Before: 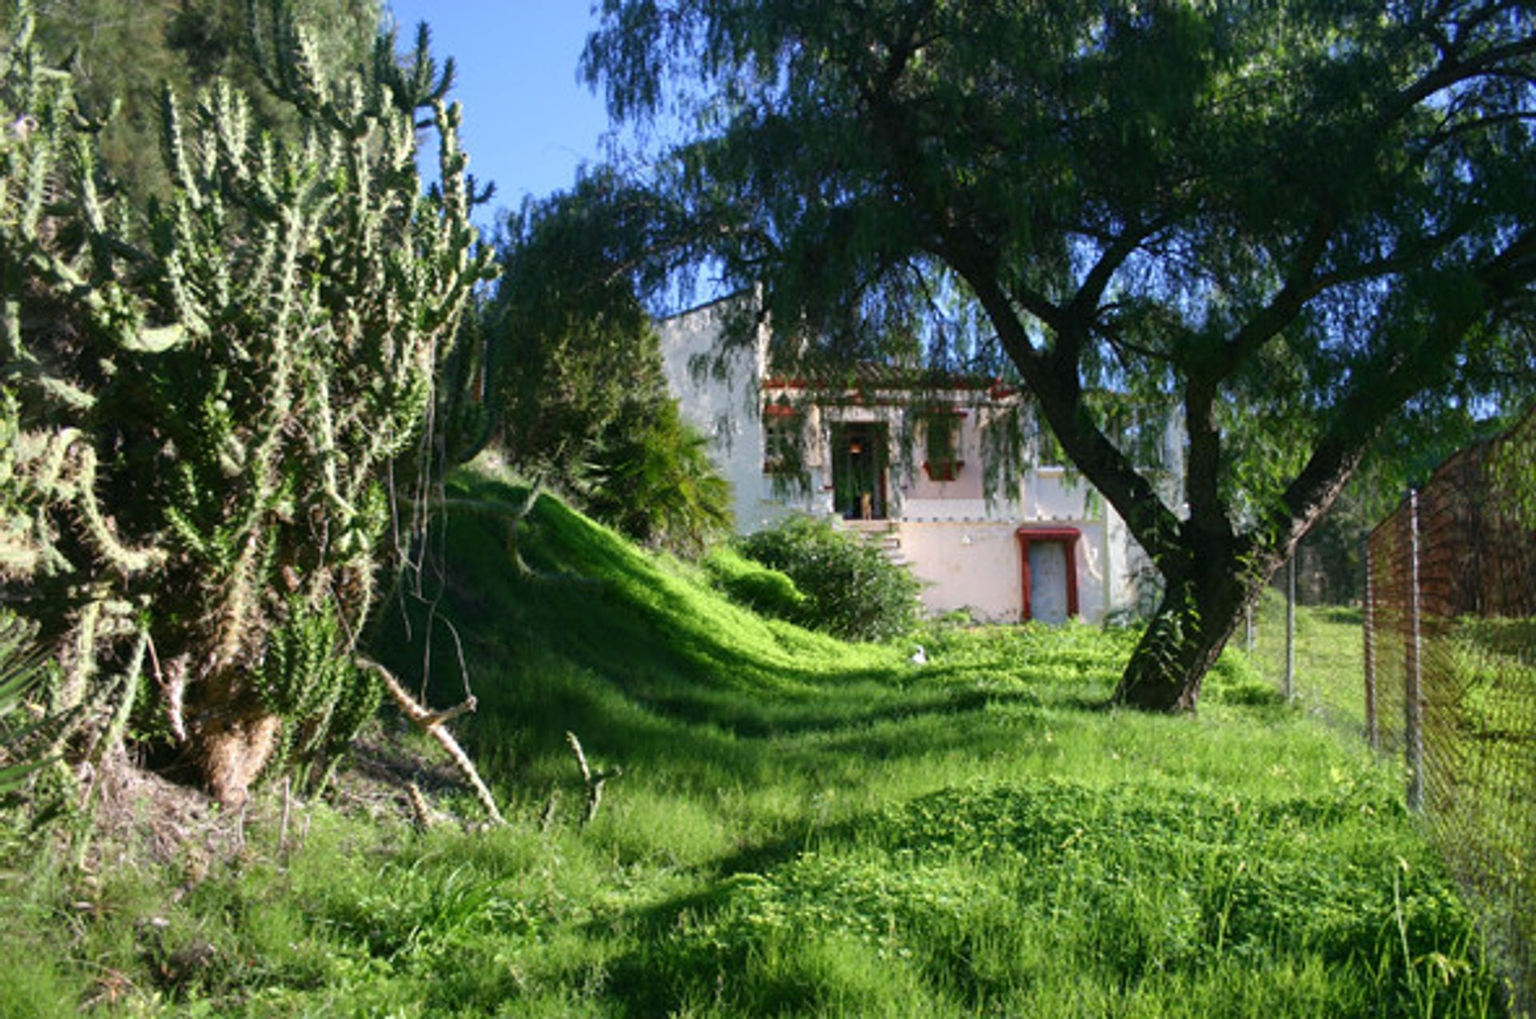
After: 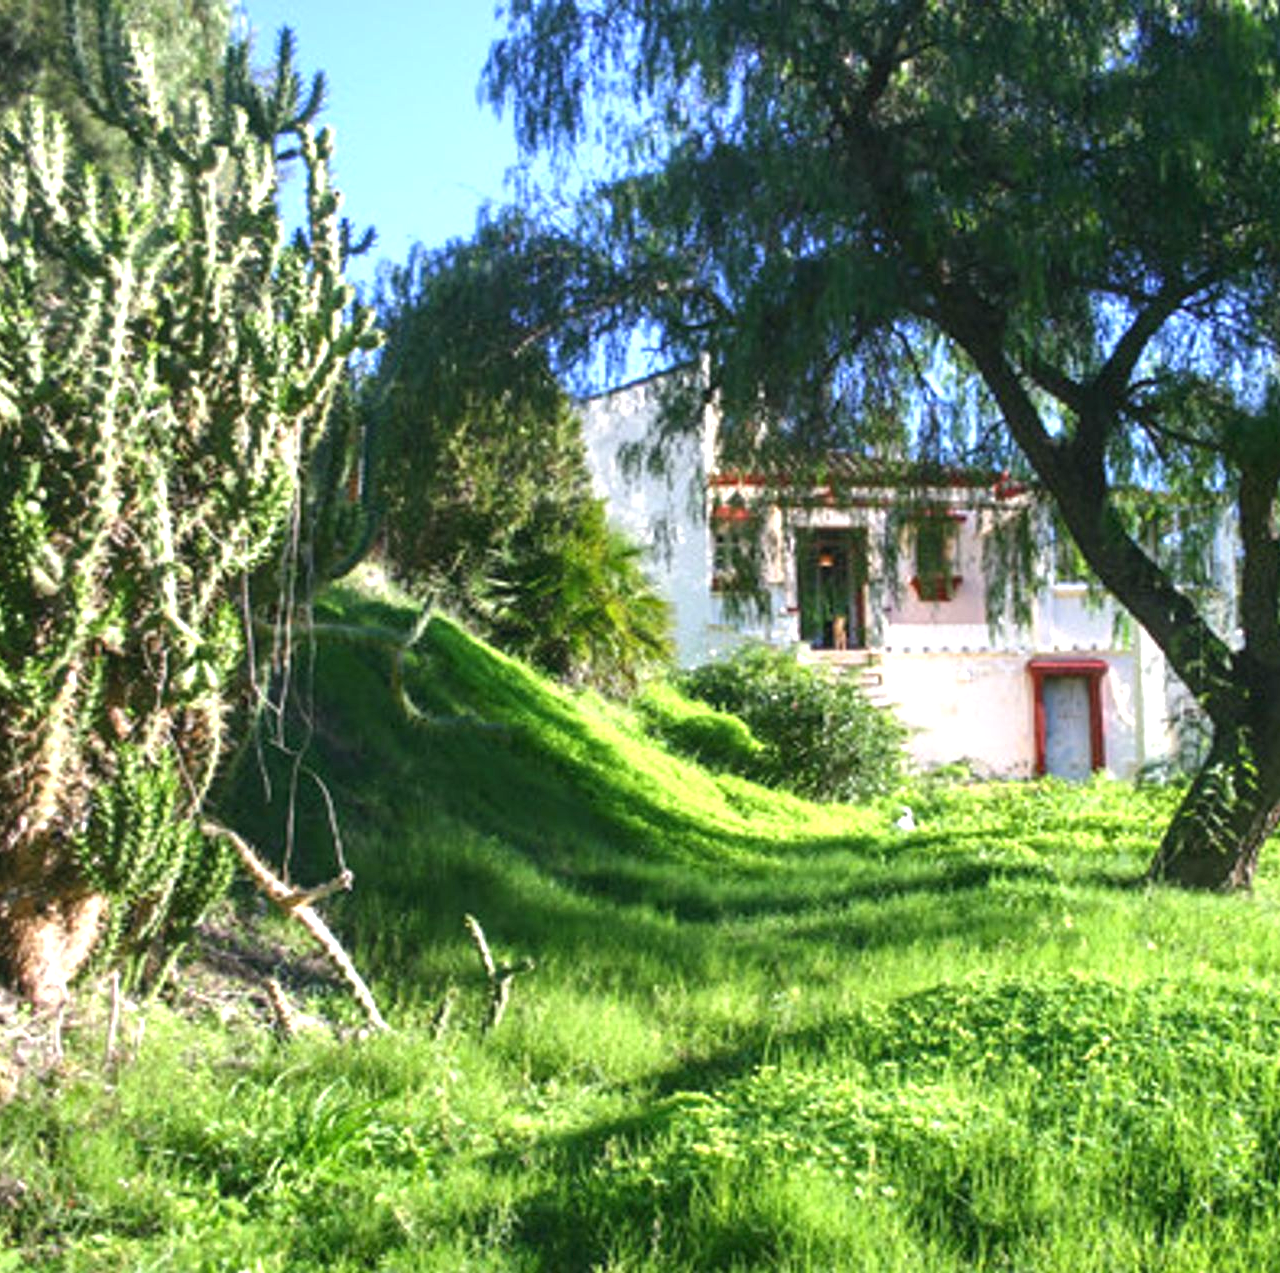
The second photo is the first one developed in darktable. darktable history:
local contrast: detail 109%
crop and rotate: left 12.674%, right 20.644%
exposure: black level correction 0, exposure 1.001 EV, compensate highlight preservation false
